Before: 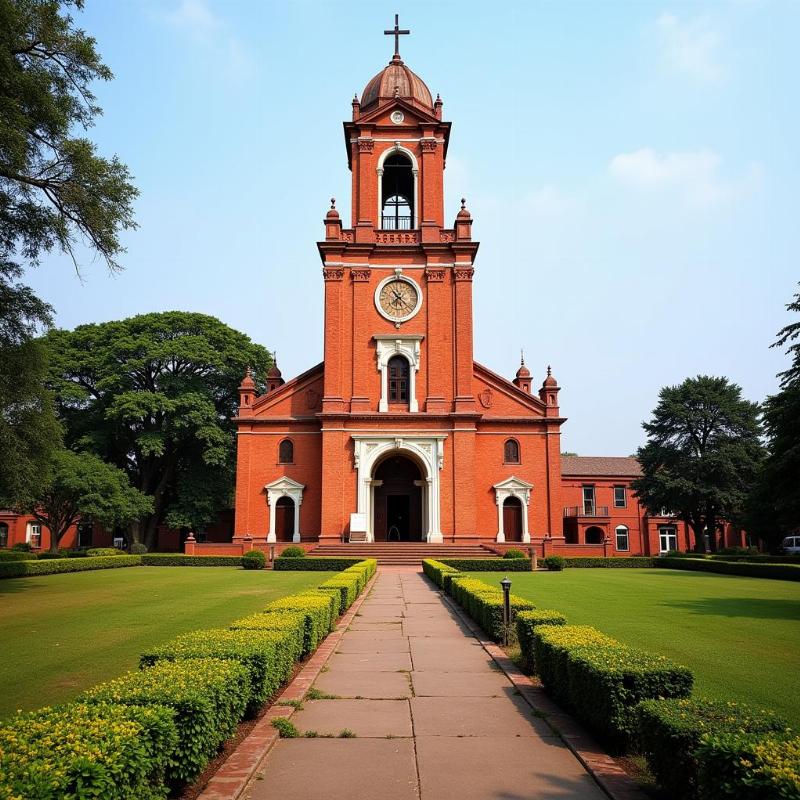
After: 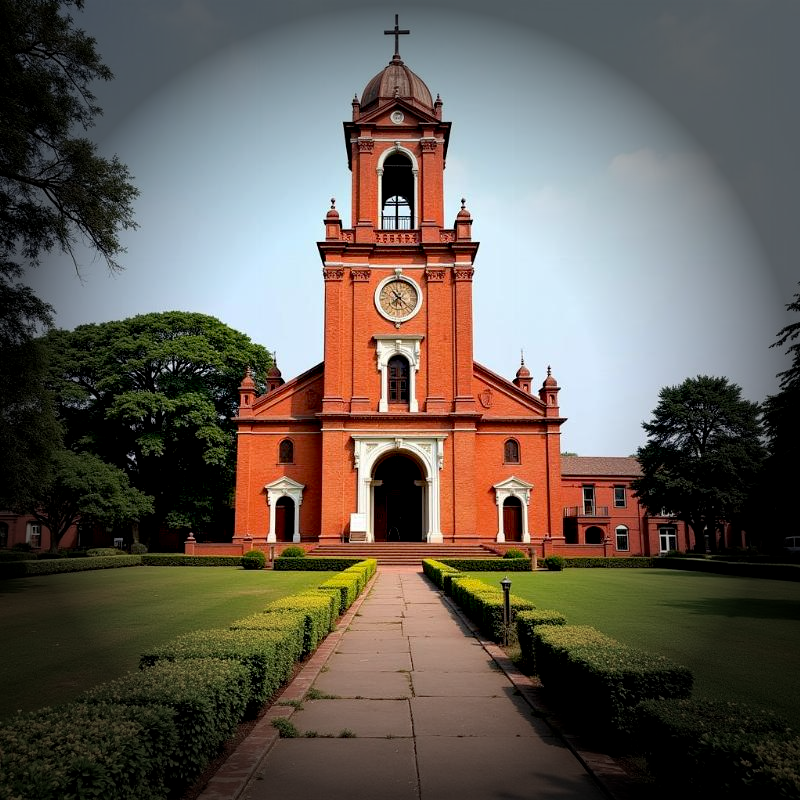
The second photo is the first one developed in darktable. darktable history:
exposure: black level correction 0.01, exposure 0.017 EV, compensate highlight preservation false
vignetting: fall-off start 49.03%, brightness -0.866, automatic ratio true, width/height ratio 1.295
